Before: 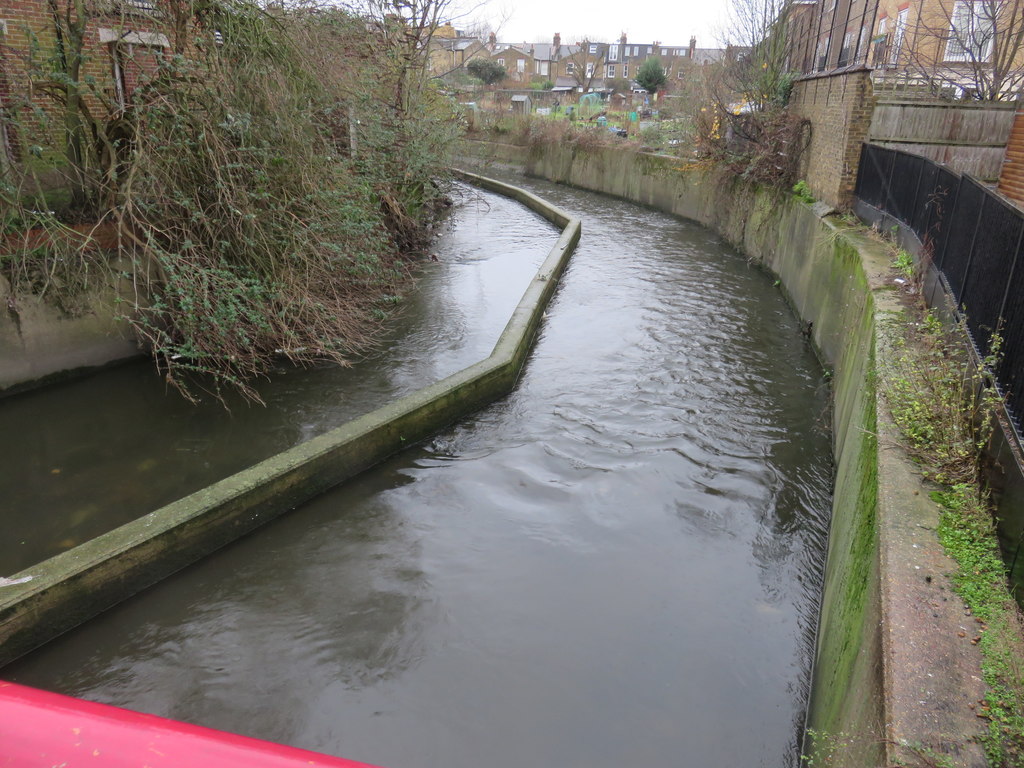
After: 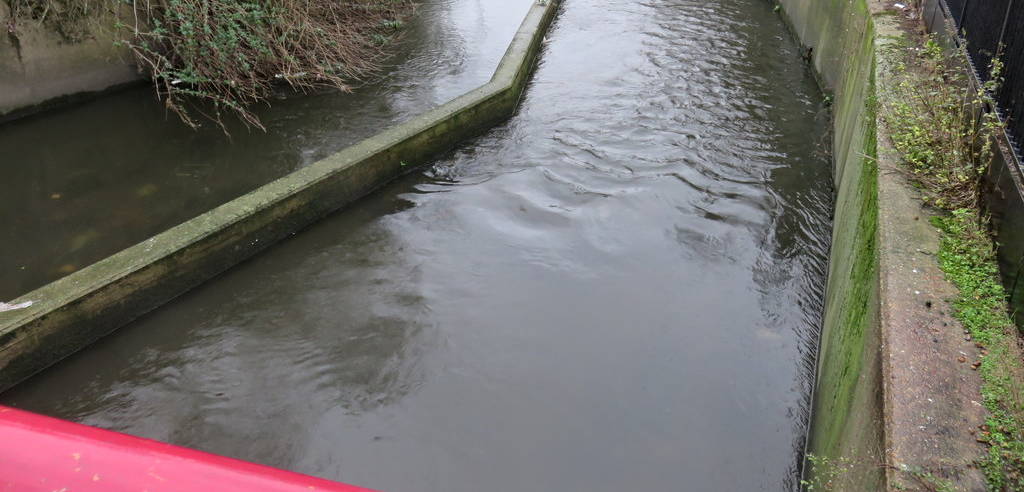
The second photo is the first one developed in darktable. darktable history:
crop and rotate: top 35.915%
contrast equalizer: y [[0.5, 0.501, 0.532, 0.538, 0.54, 0.541], [0.5 ×6], [0.5 ×6], [0 ×6], [0 ×6]]
